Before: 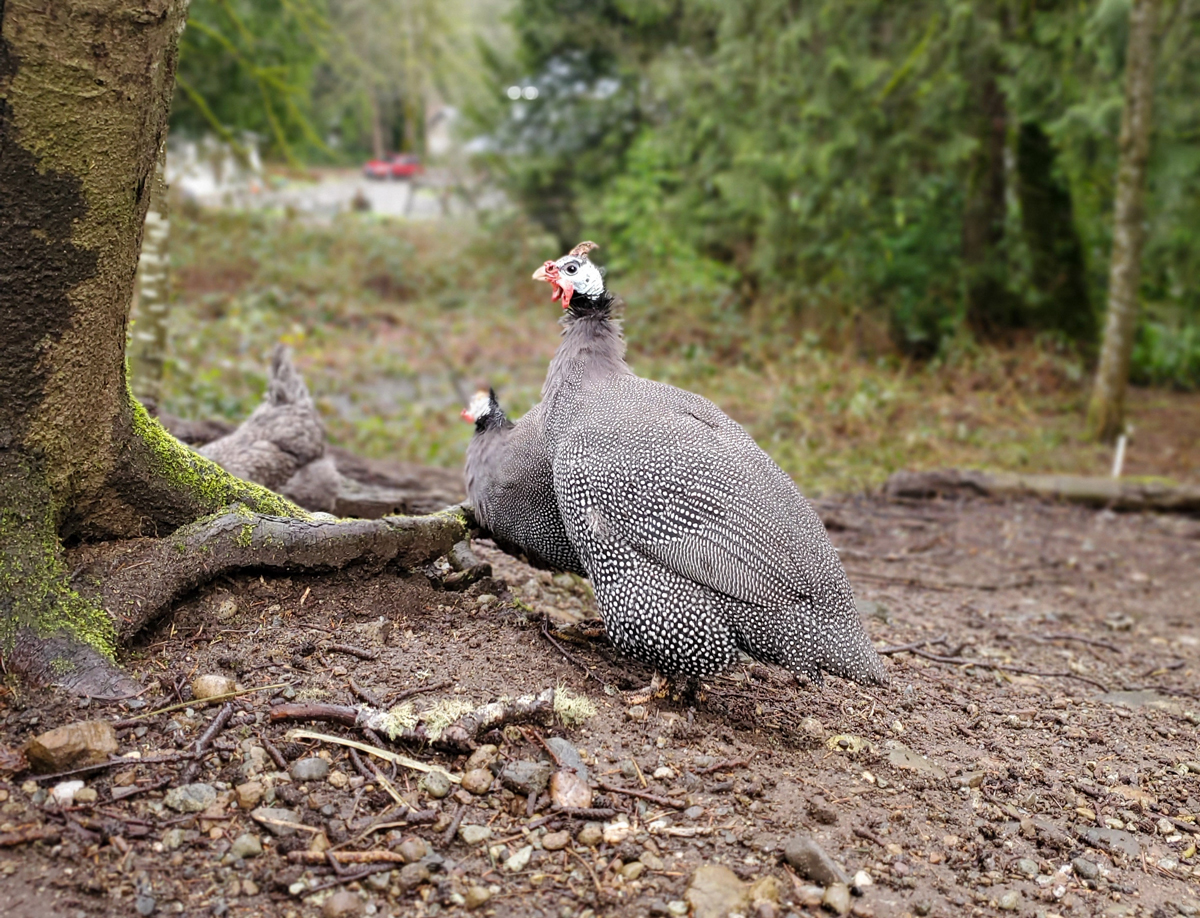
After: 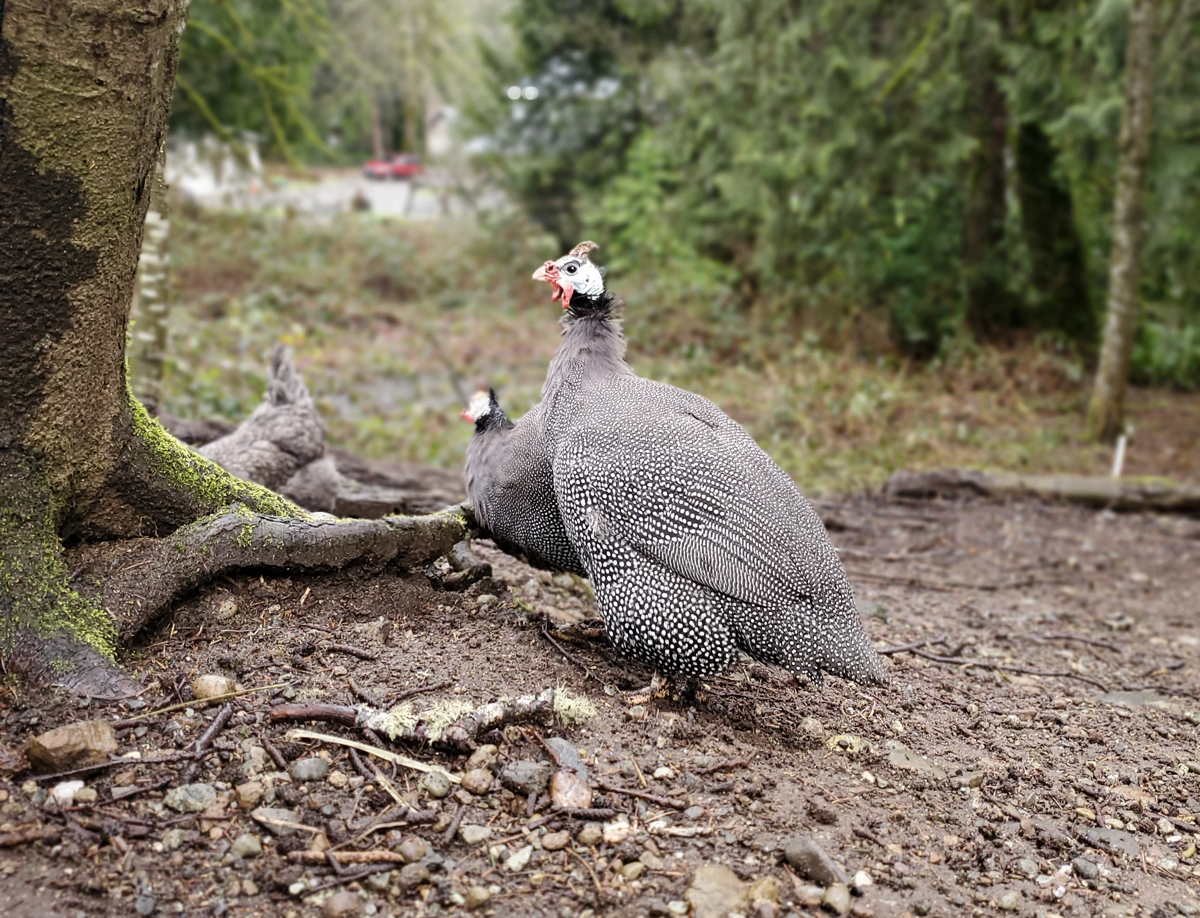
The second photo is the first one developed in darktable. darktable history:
contrast brightness saturation: contrast 0.106, saturation -0.175
